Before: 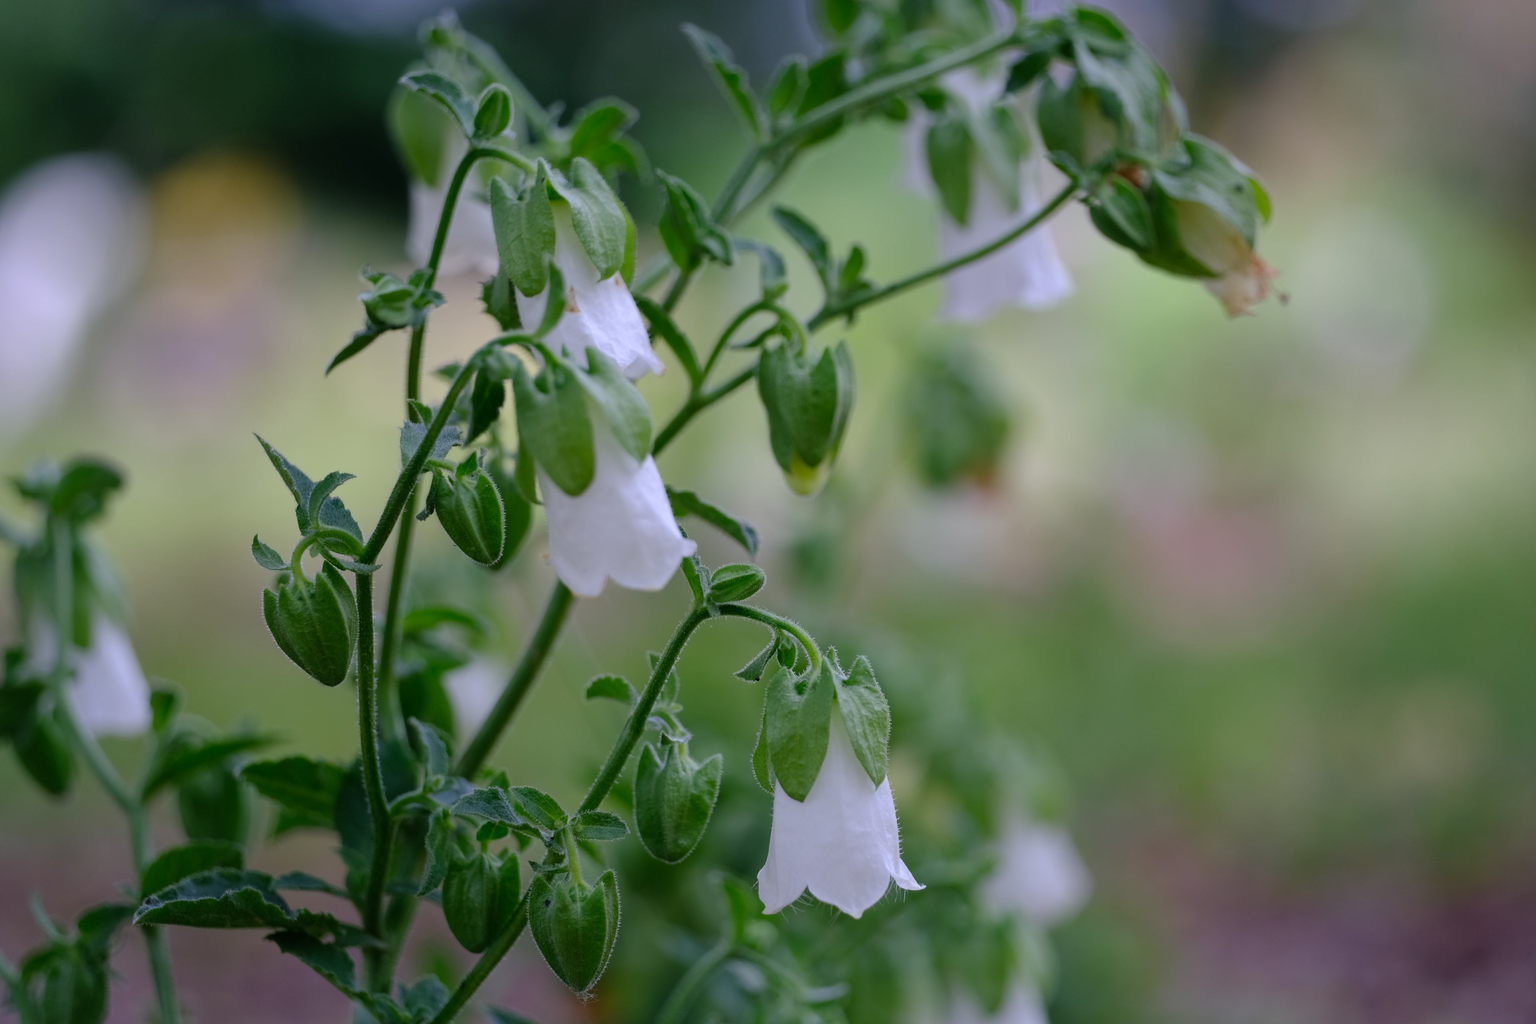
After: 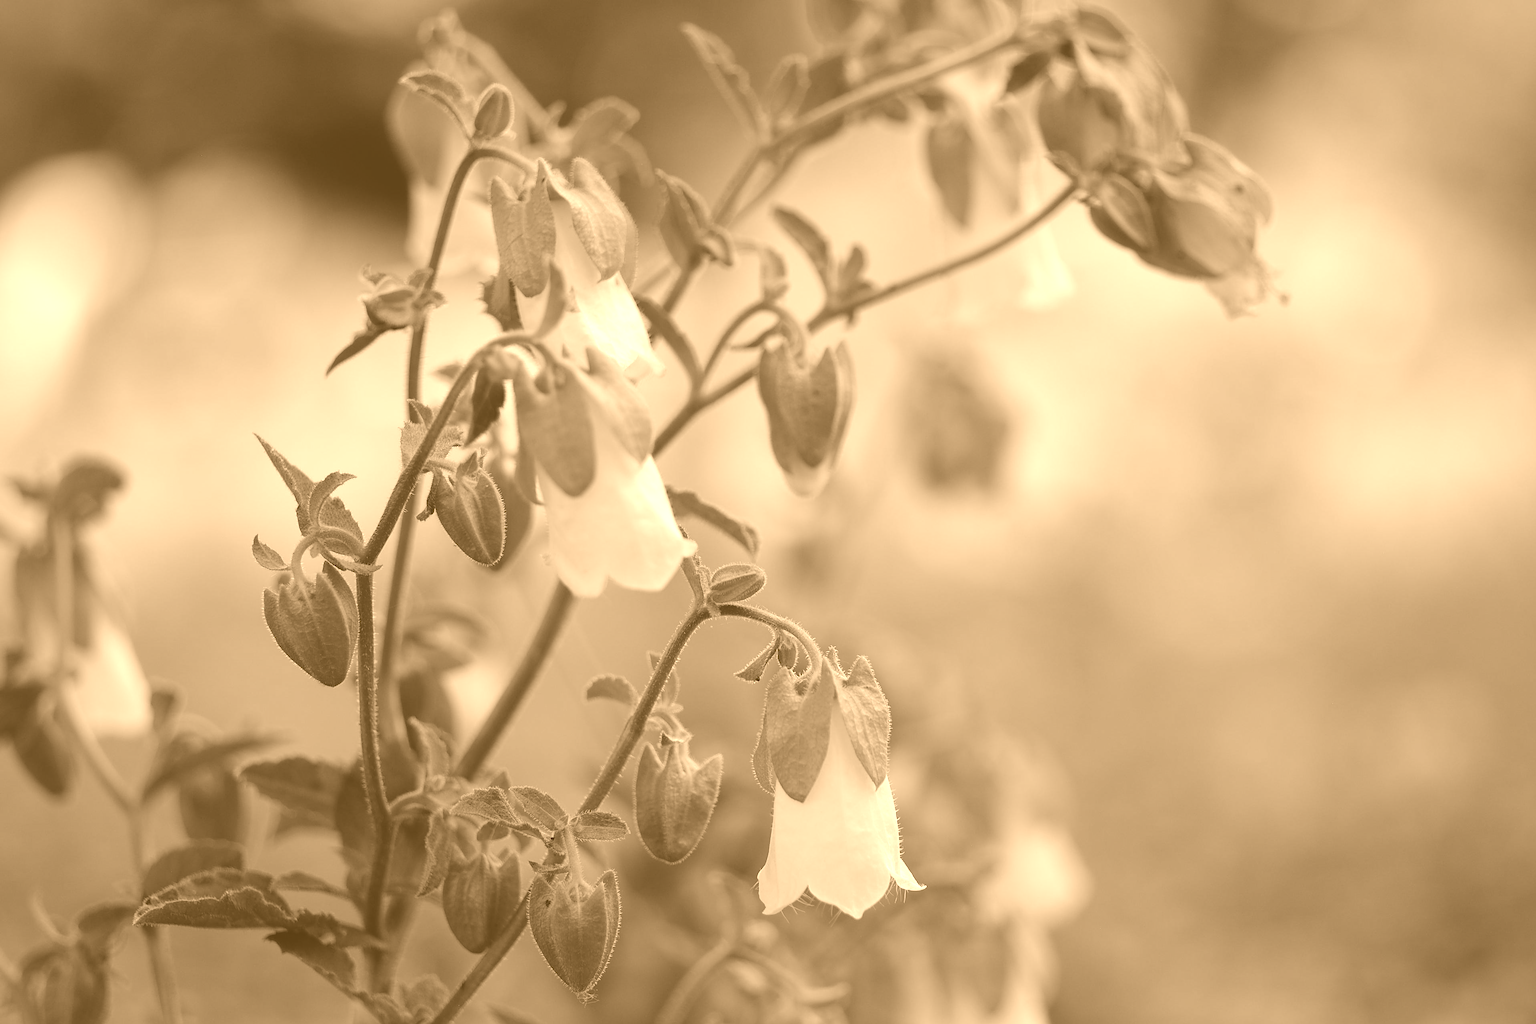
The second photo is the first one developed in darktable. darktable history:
color balance rgb: perceptual saturation grading › global saturation 30%, global vibrance 20%
sharpen: on, module defaults
colorize: hue 28.8°, source mix 100%
